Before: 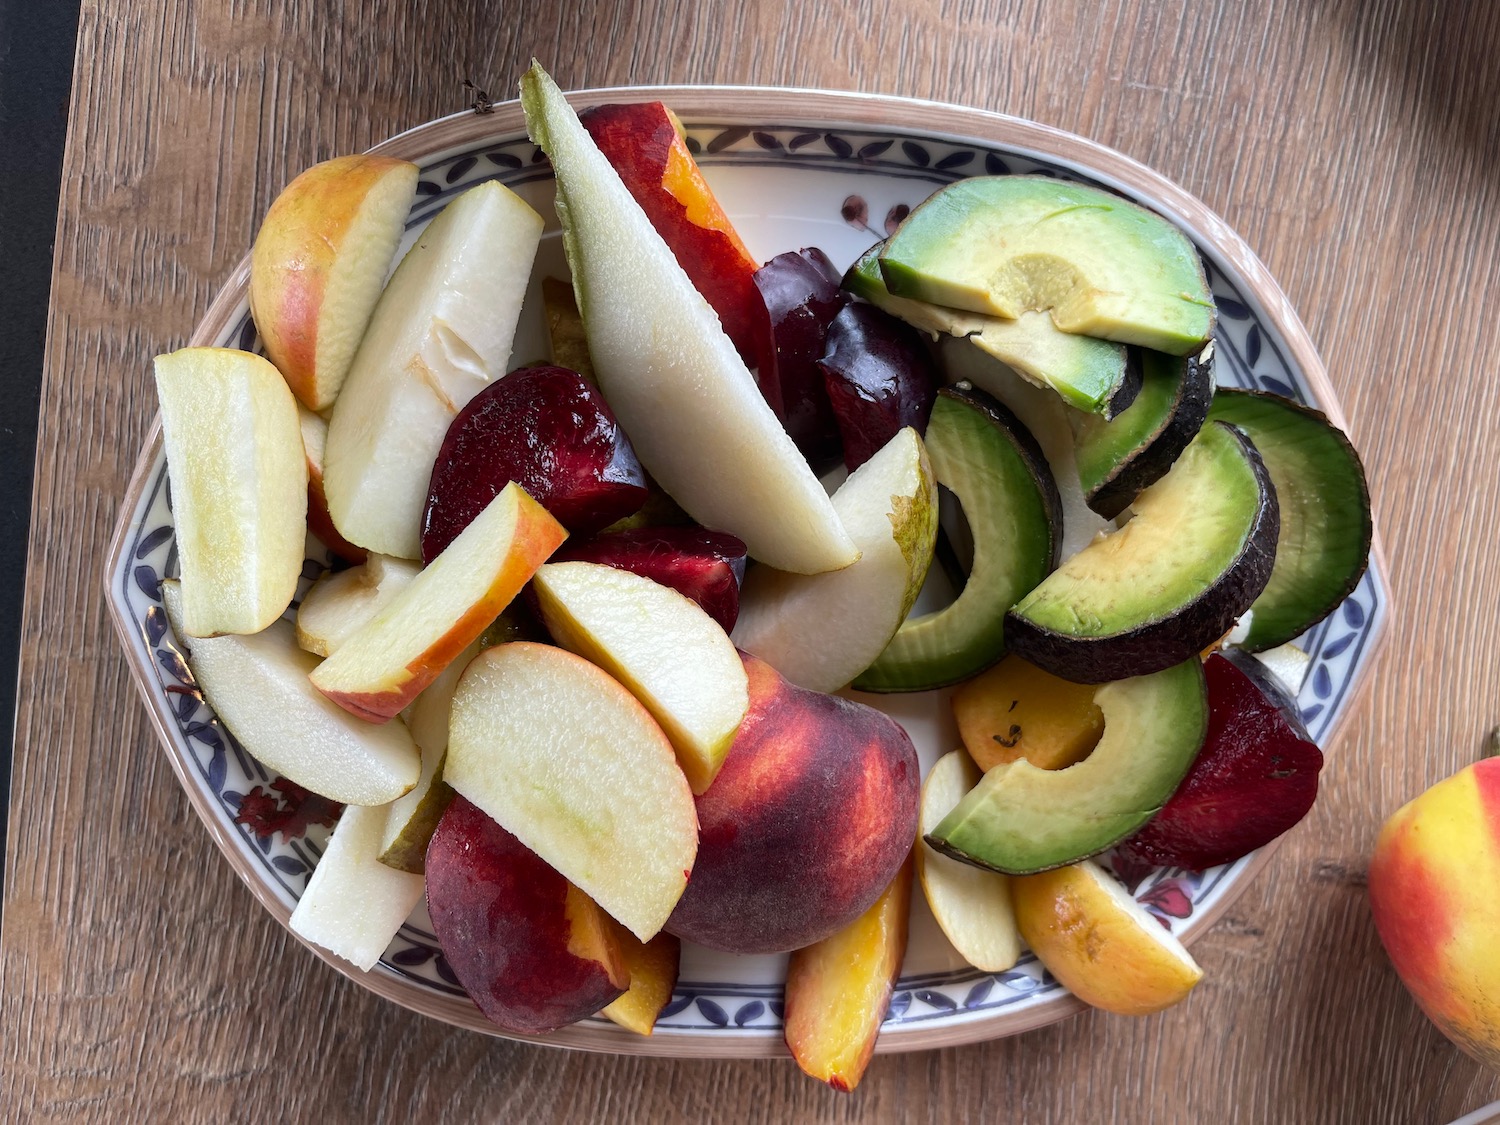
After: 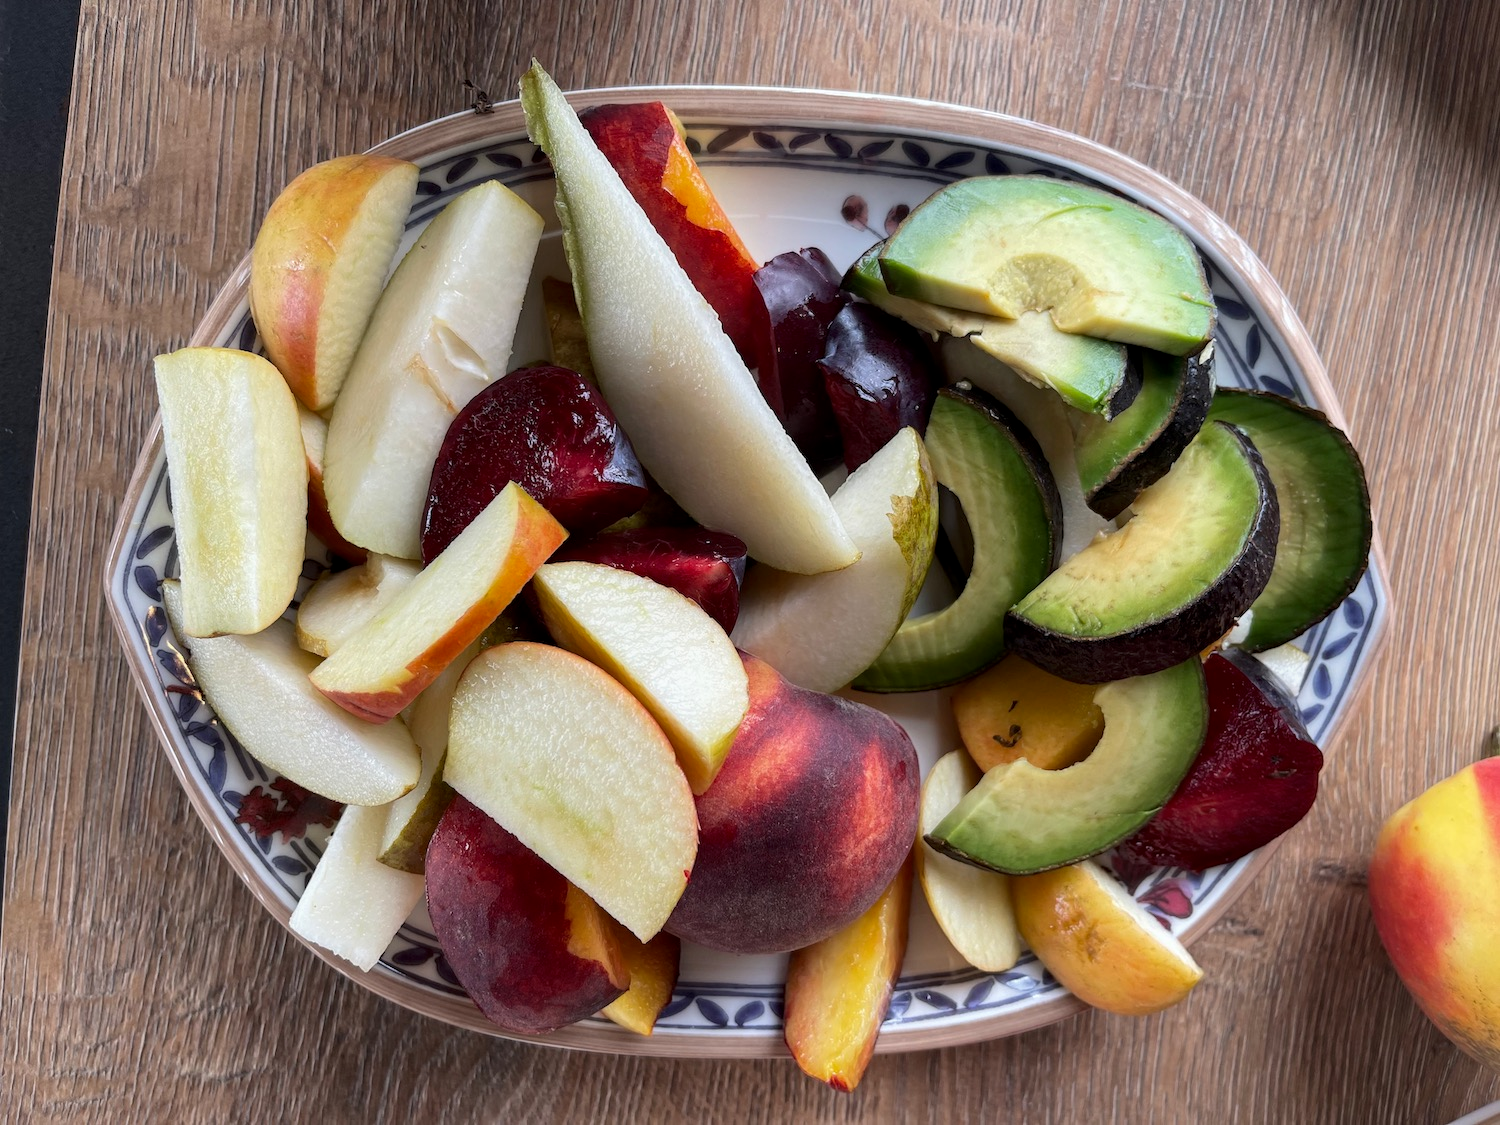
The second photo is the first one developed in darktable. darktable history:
local contrast: highlights 62%, shadows 108%, detail 106%, midtone range 0.523
